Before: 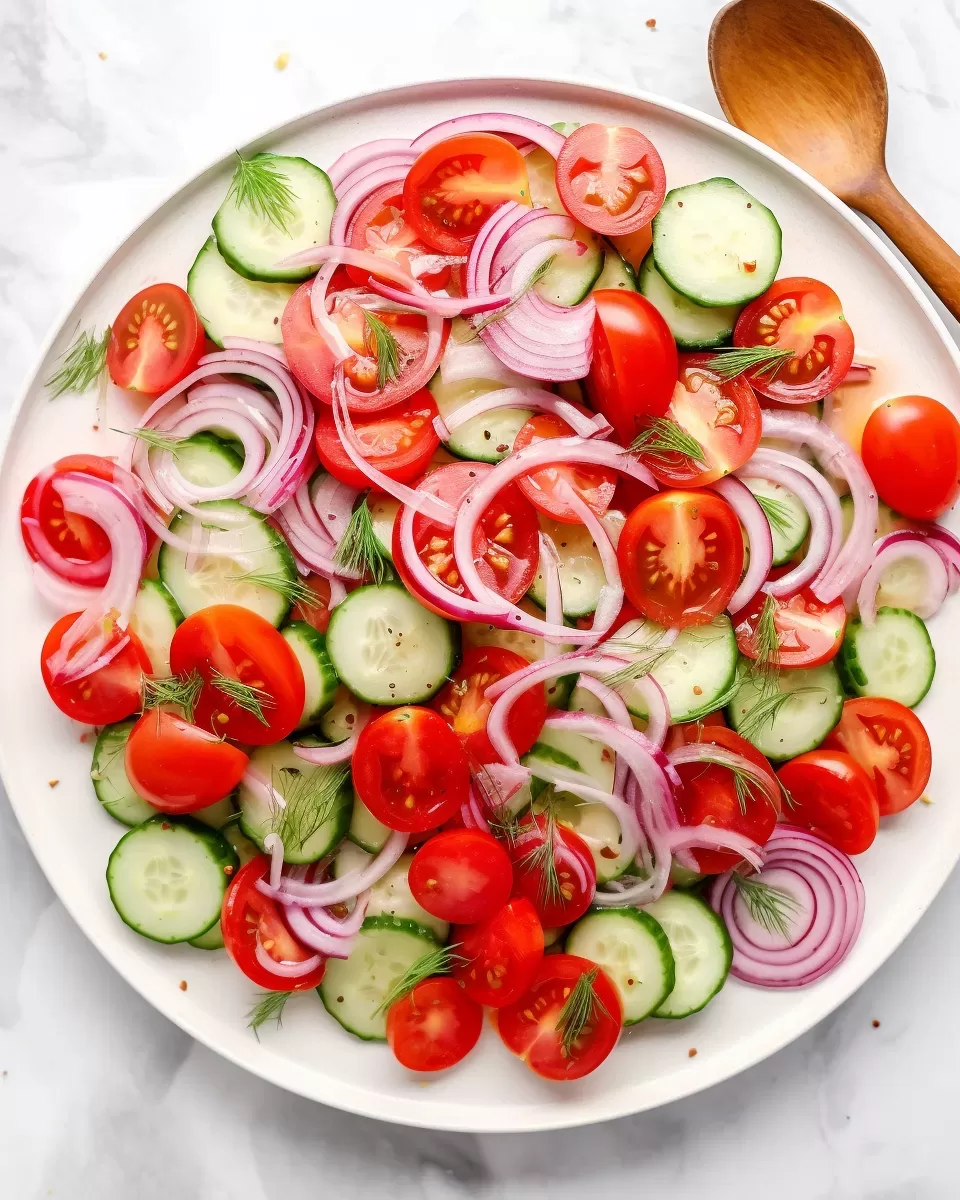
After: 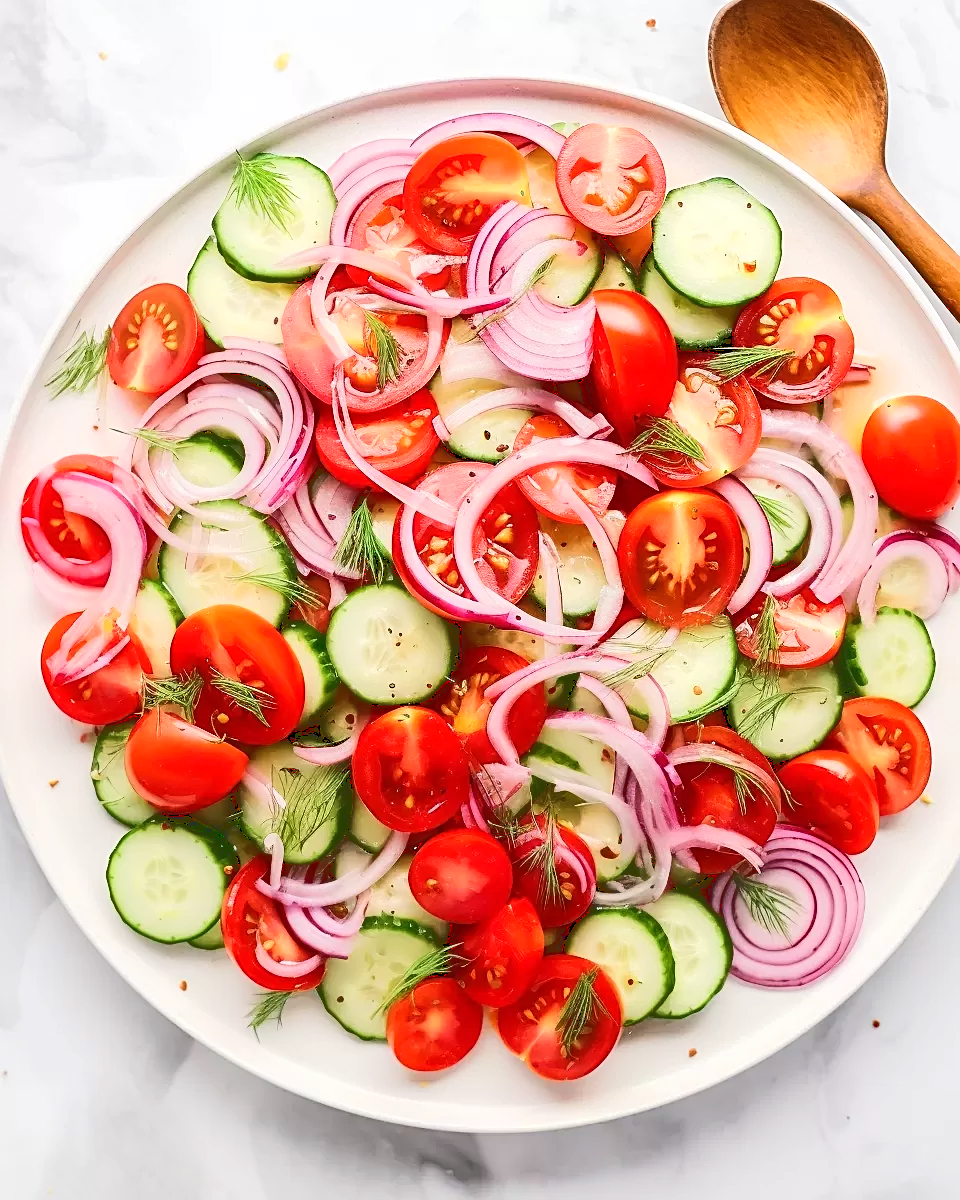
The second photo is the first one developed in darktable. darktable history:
tone curve: curves: ch0 [(0, 0) (0.003, 0.178) (0.011, 0.177) (0.025, 0.177) (0.044, 0.178) (0.069, 0.178) (0.1, 0.18) (0.136, 0.183) (0.177, 0.199) (0.224, 0.227) (0.277, 0.278) (0.335, 0.357) (0.399, 0.449) (0.468, 0.546) (0.543, 0.65) (0.623, 0.724) (0.709, 0.804) (0.801, 0.868) (0.898, 0.921) (1, 1)]
sharpen: on, module defaults
